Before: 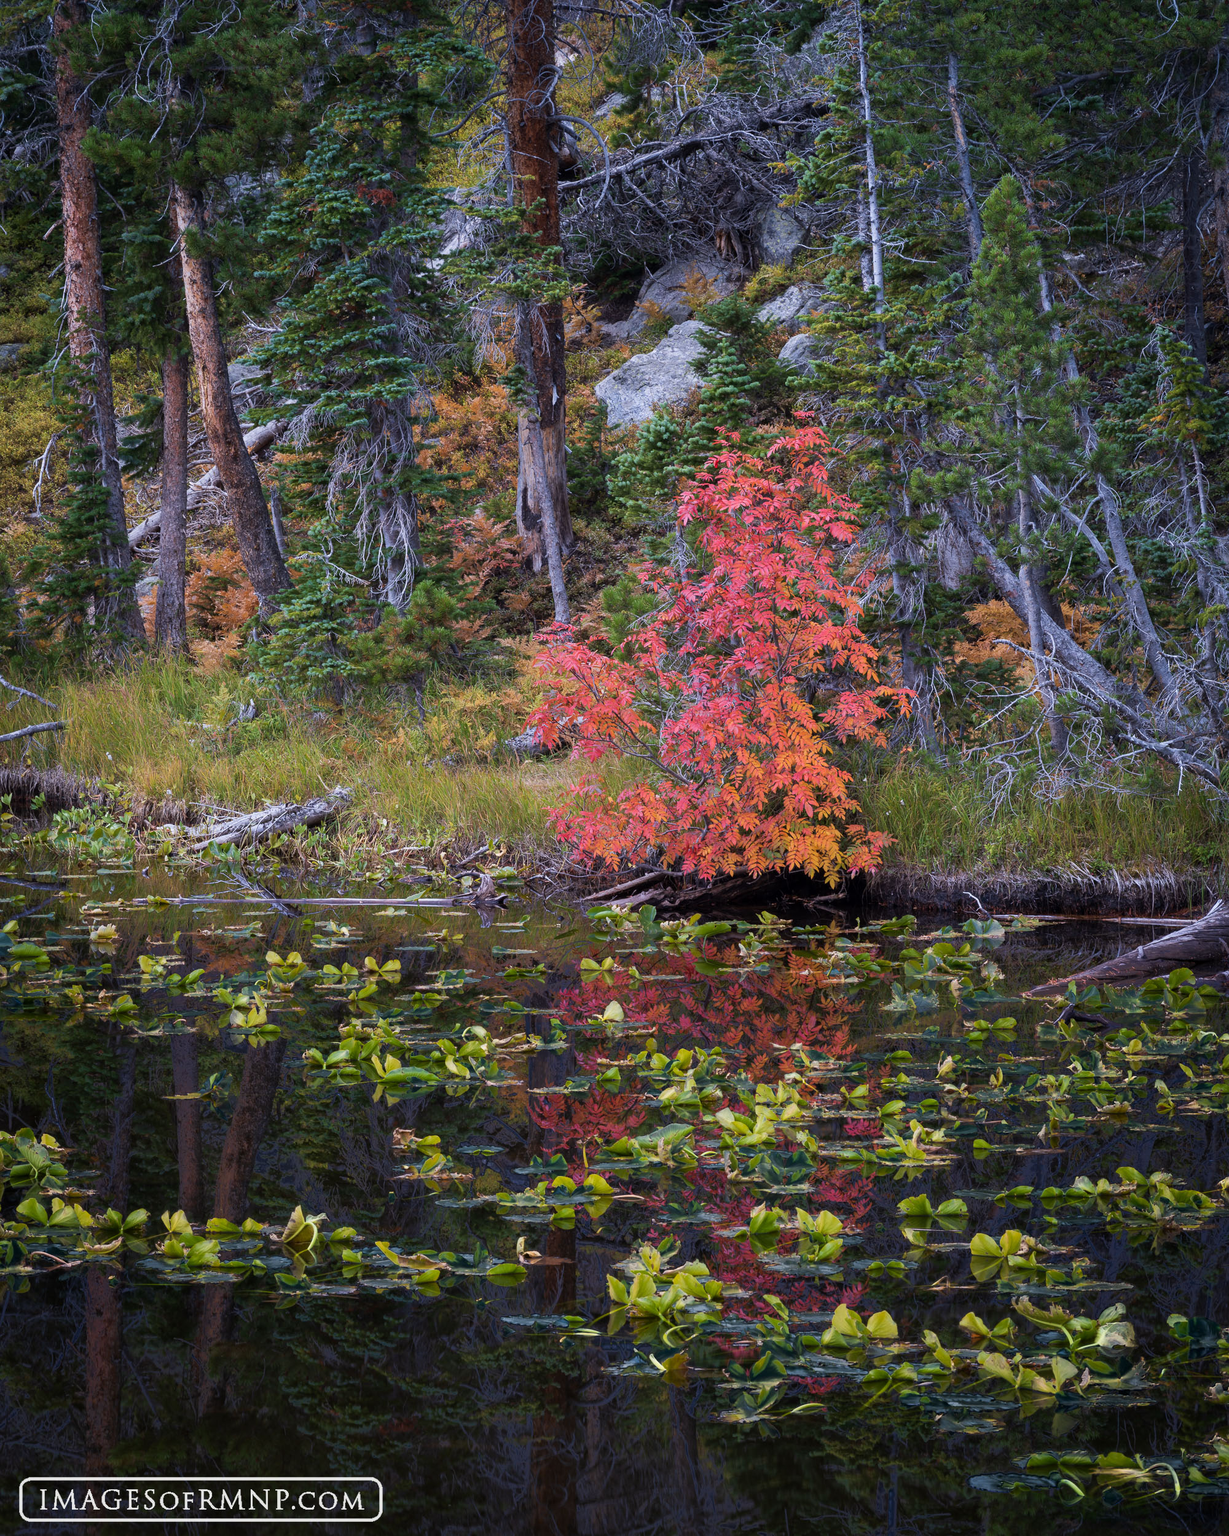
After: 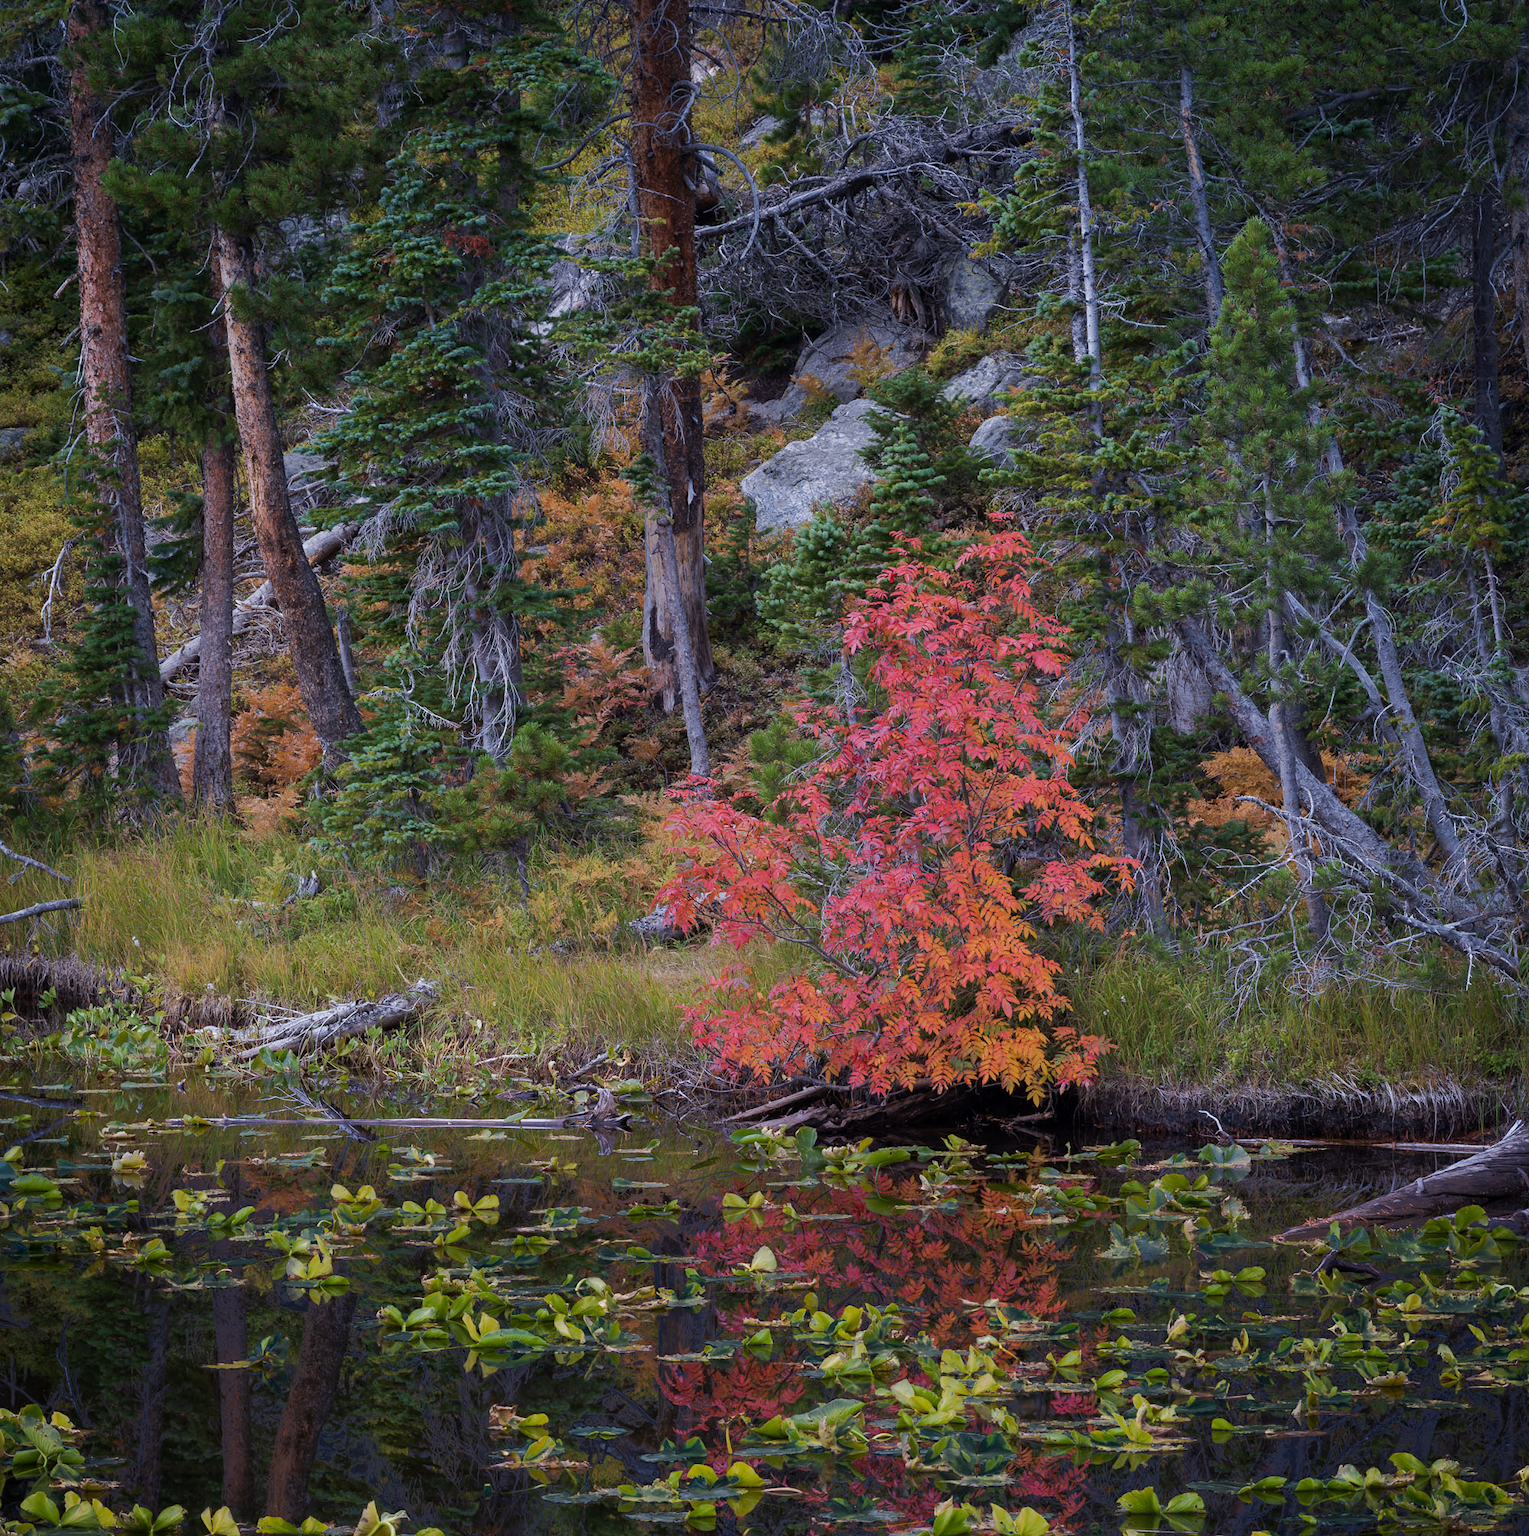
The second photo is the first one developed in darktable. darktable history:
tone curve: curves: ch0 [(0, 0) (0.568, 0.517) (0.8, 0.717) (1, 1)]
crop: bottom 19.644%
